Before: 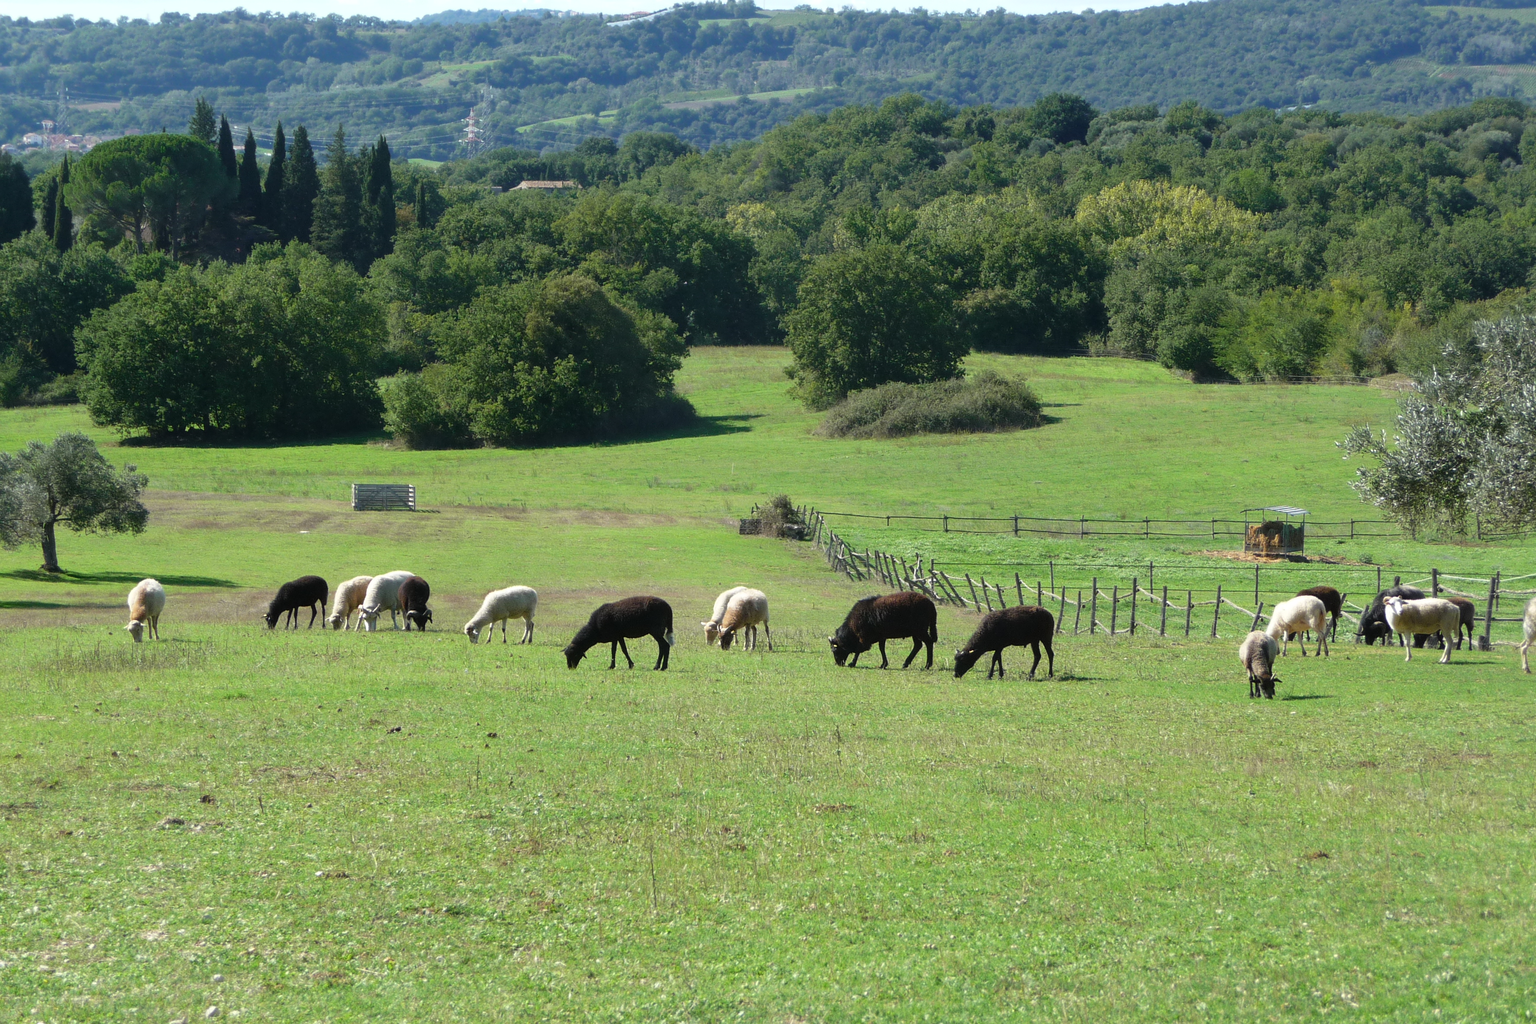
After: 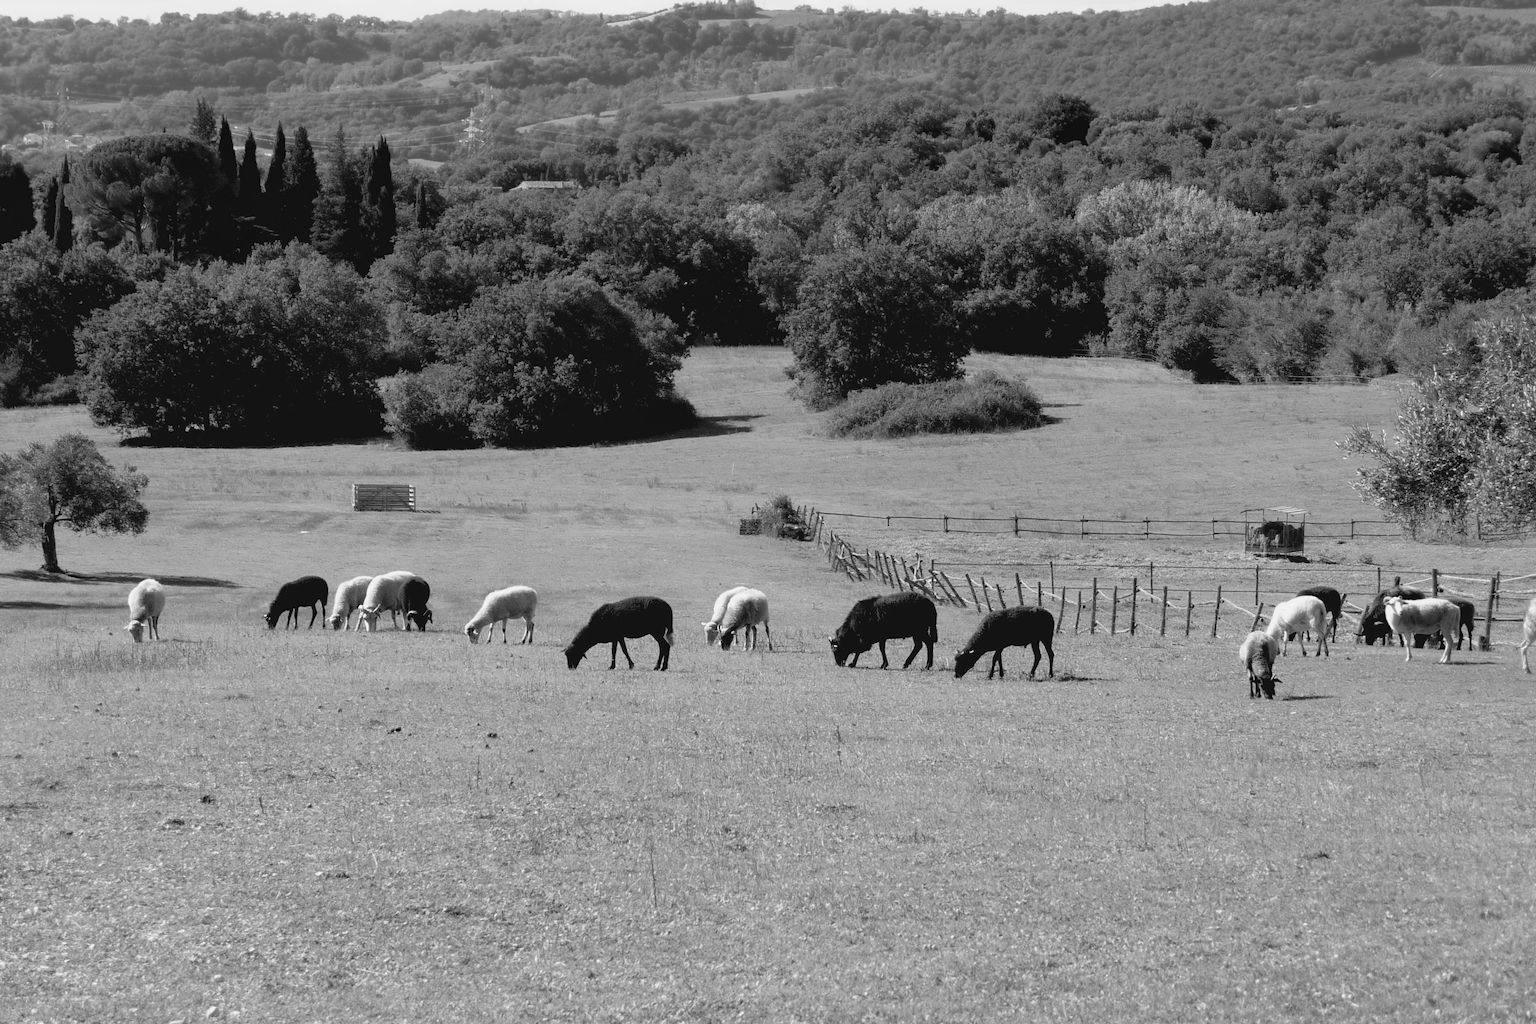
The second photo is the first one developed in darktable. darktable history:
monochrome: a 73.58, b 64.21
color balance rgb: shadows lift › chroma 2%, shadows lift › hue 247.2°, power › chroma 0.3%, power › hue 25.2°, highlights gain › chroma 3%, highlights gain › hue 60°, global offset › luminance 0.75%, perceptual saturation grading › global saturation 20%, perceptual saturation grading › highlights -20%, perceptual saturation grading › shadows 30%, global vibrance 20%
color balance: lift [0.975, 0.993, 1, 1.015], gamma [1.1, 1, 1, 0.945], gain [1, 1.04, 1, 0.95]
